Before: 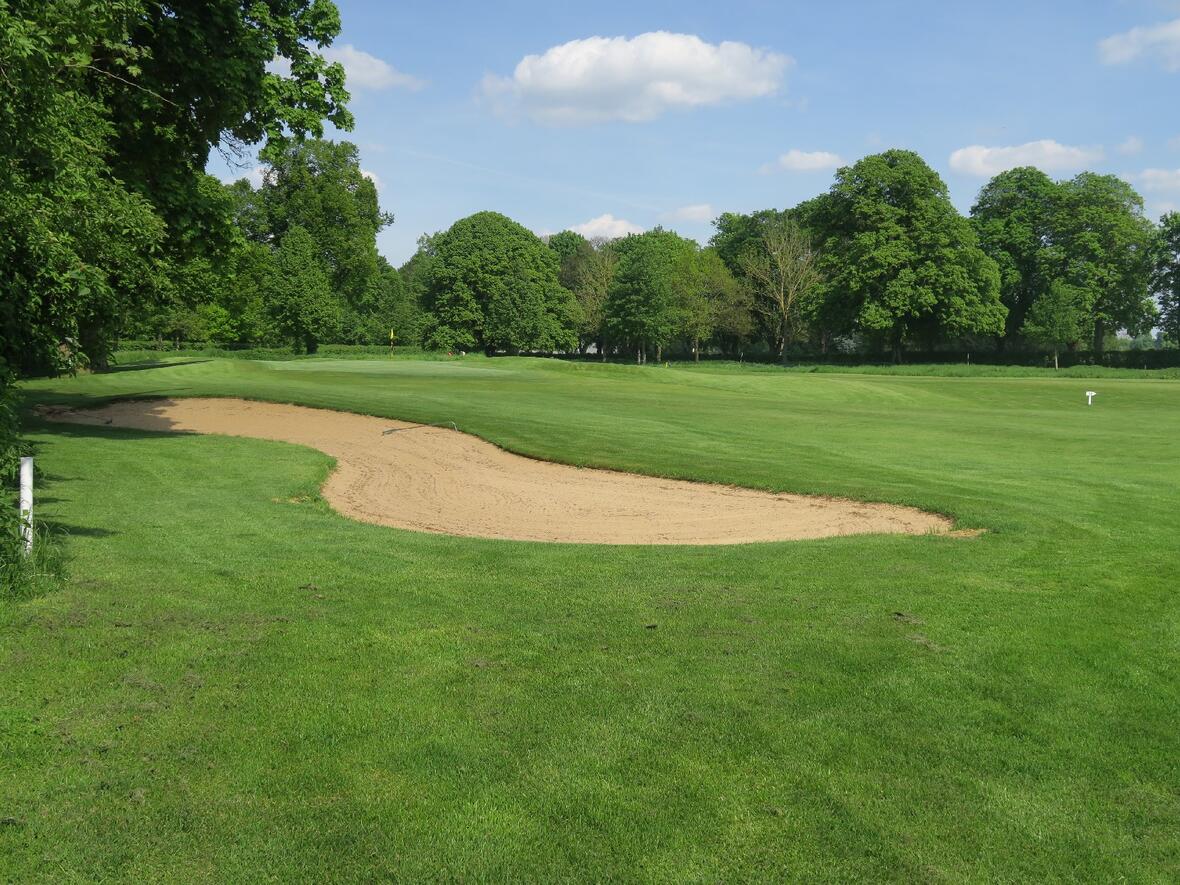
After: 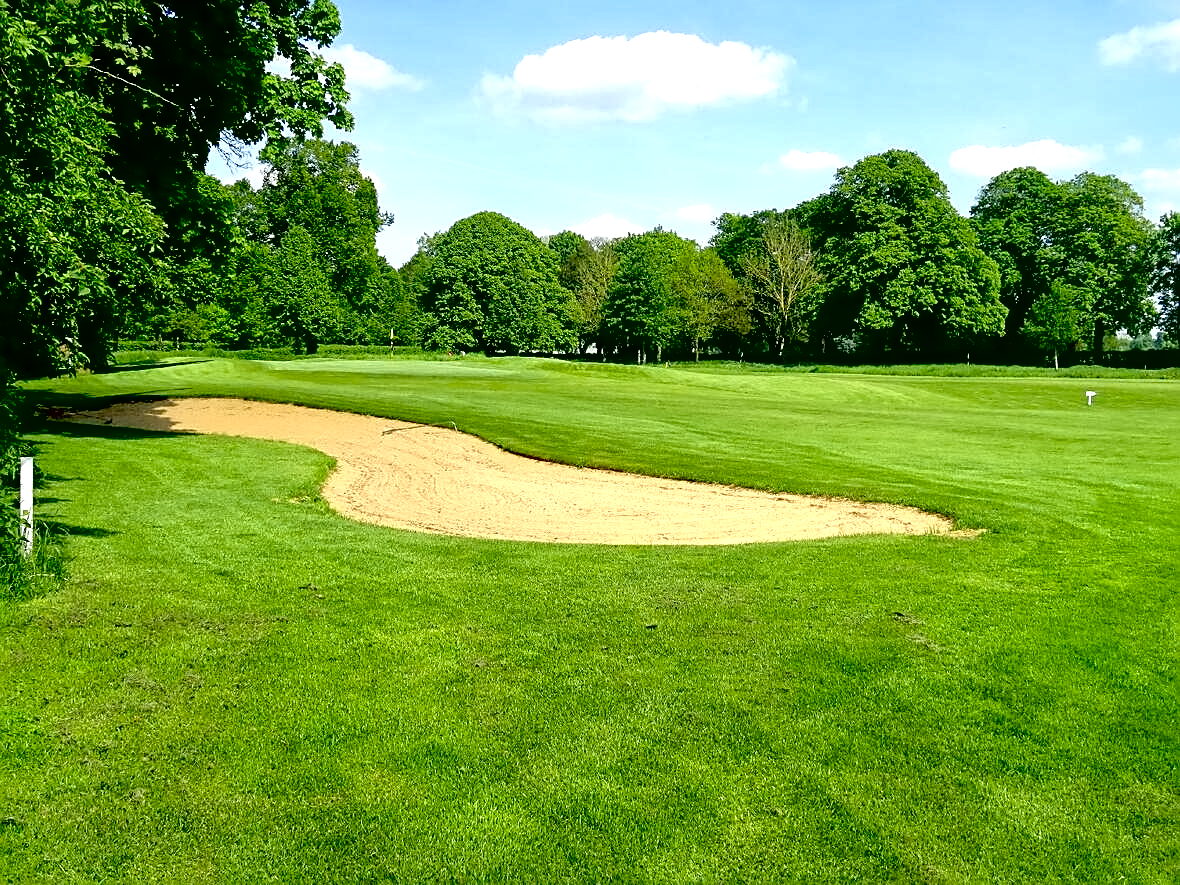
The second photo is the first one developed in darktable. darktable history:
exposure: black level correction 0.035, exposure 0.9 EV, compensate highlight preservation false
sharpen: on, module defaults
local contrast: mode bilateral grid, contrast 20, coarseness 50, detail 120%, midtone range 0.2
contrast equalizer: y [[0.5 ×6], [0.5 ×6], [0.5 ×6], [0 ×6], [0, 0.039, 0.251, 0.29, 0.293, 0.292]]
haze removal: compatibility mode true, adaptive false
